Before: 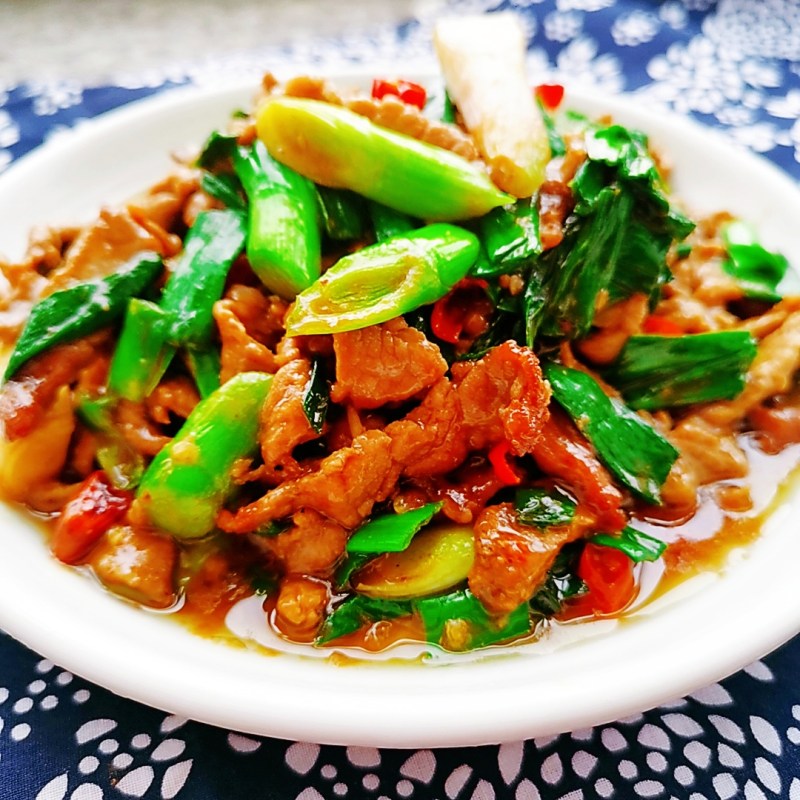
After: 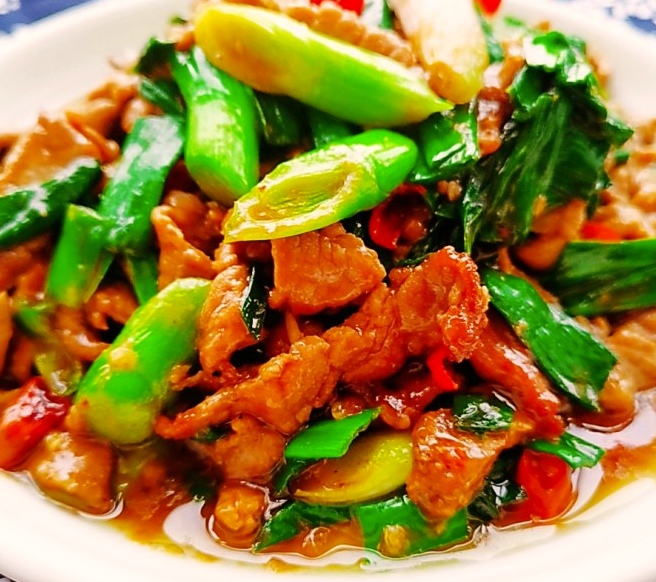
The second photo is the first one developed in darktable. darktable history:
crop: left 7.856%, top 11.836%, right 10.12%, bottom 15.387%
color correction: highlights a* 3.84, highlights b* 5.07
